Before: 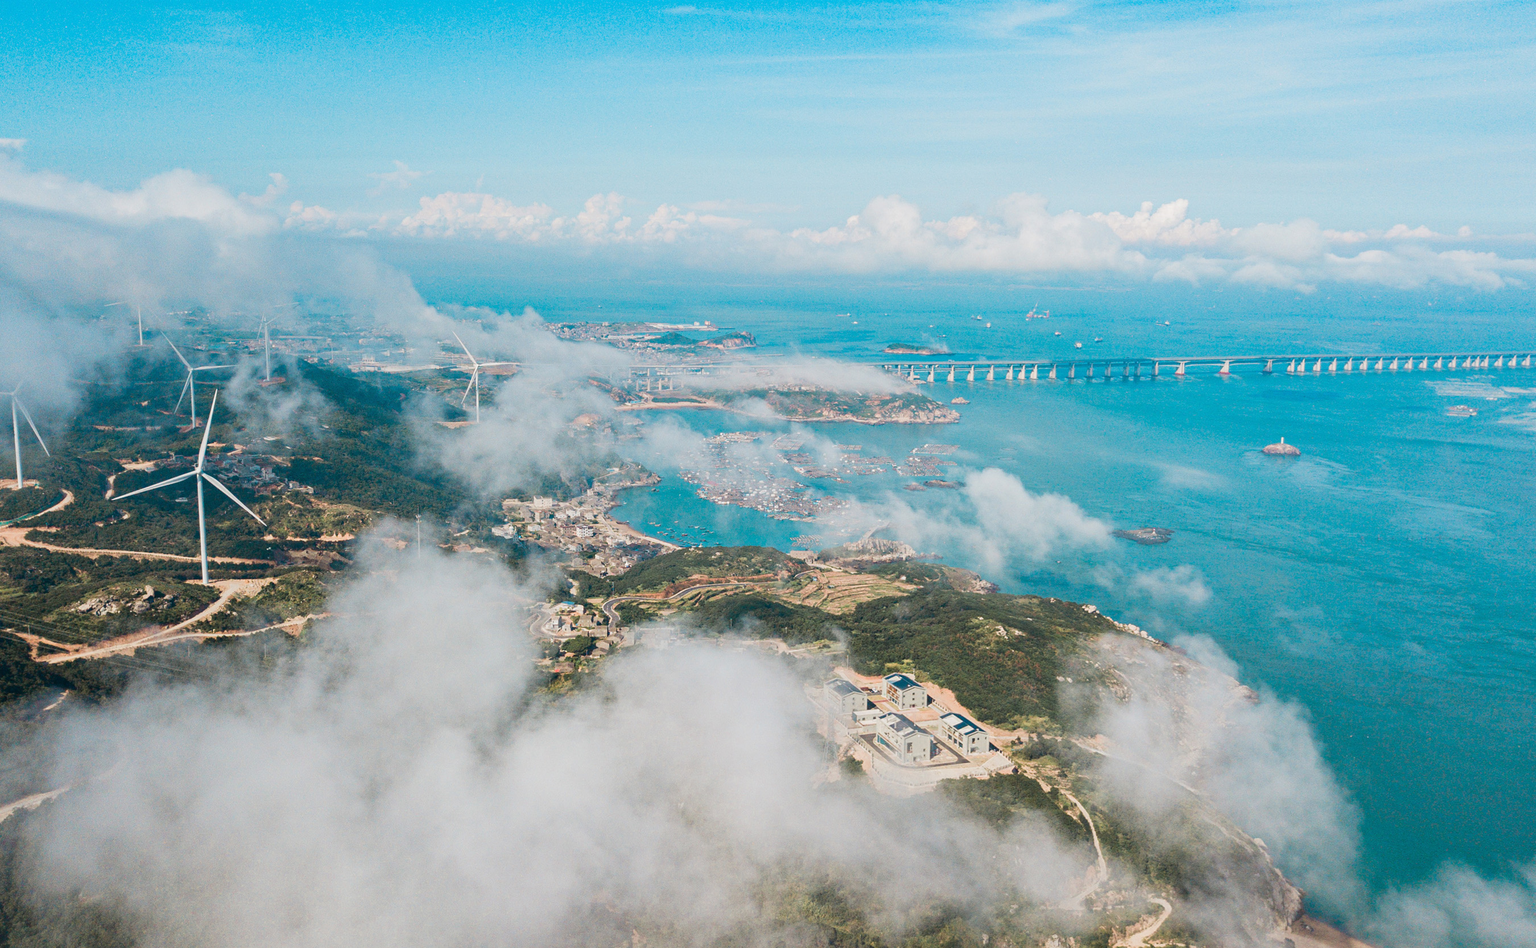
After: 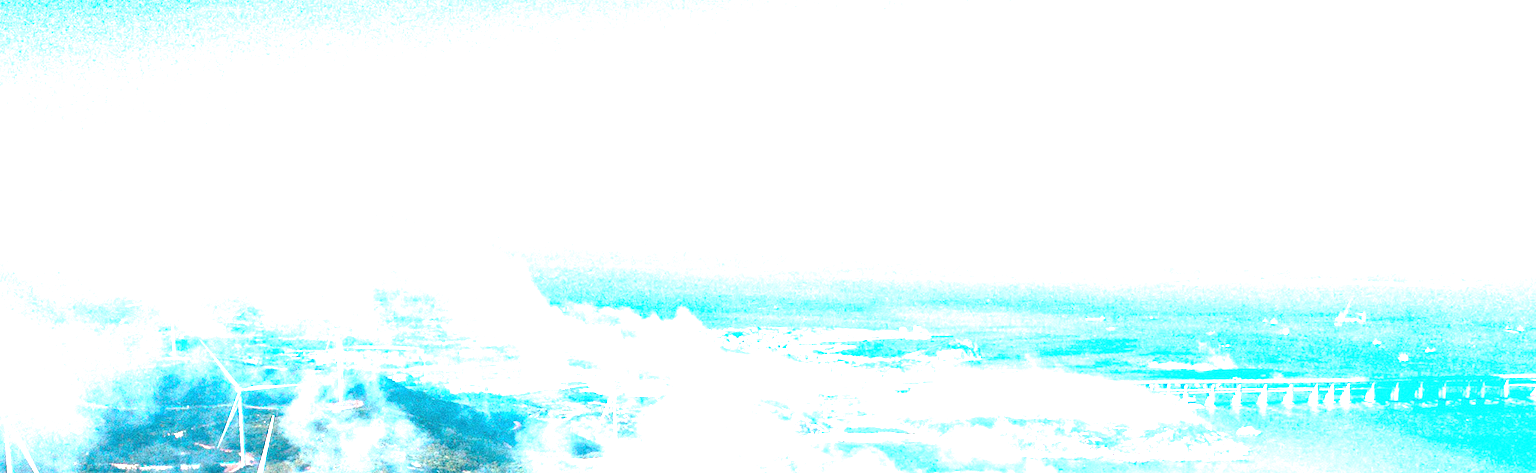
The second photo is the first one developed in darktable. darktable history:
crop: left 0.579%, top 7.627%, right 23.167%, bottom 54.275%
rgb levels: levels [[0.034, 0.472, 0.904], [0, 0.5, 1], [0, 0.5, 1]]
exposure: exposure 2.207 EV, compensate highlight preservation false
